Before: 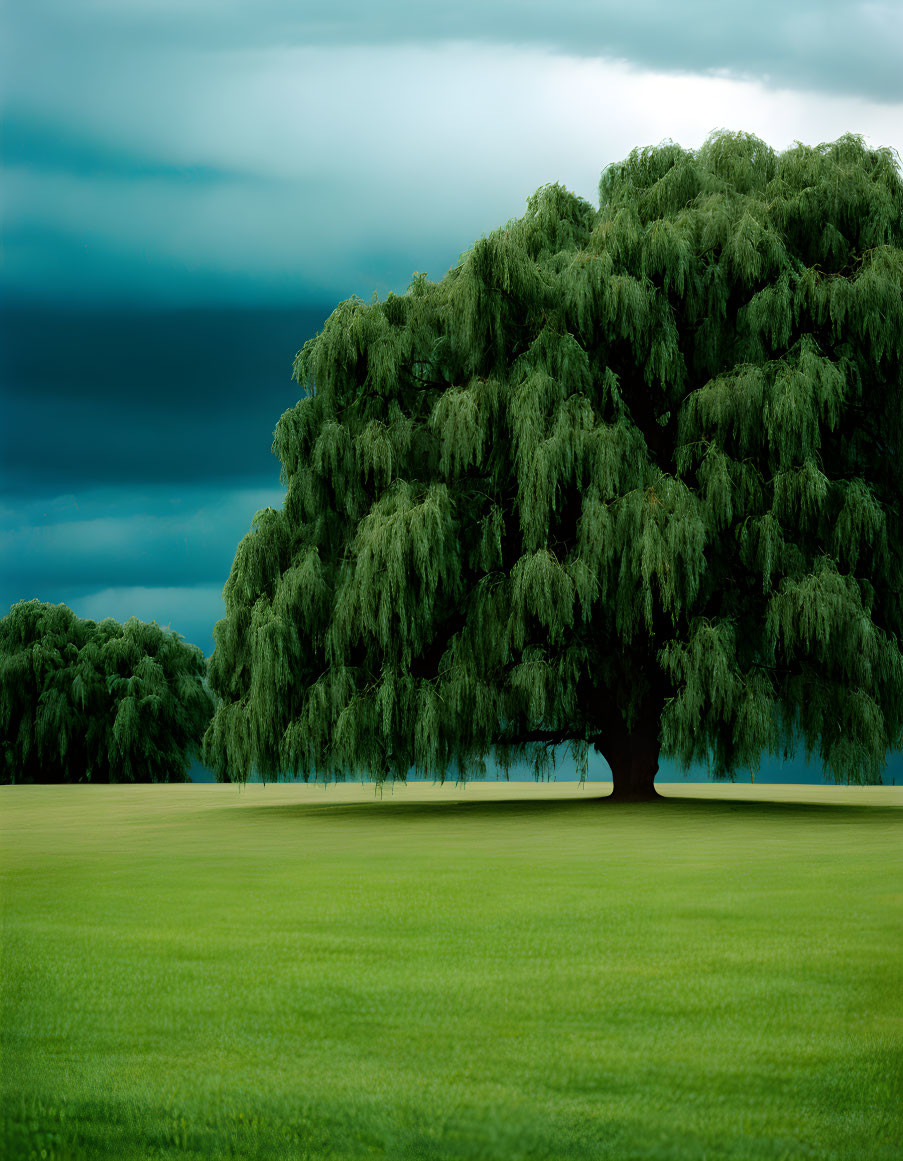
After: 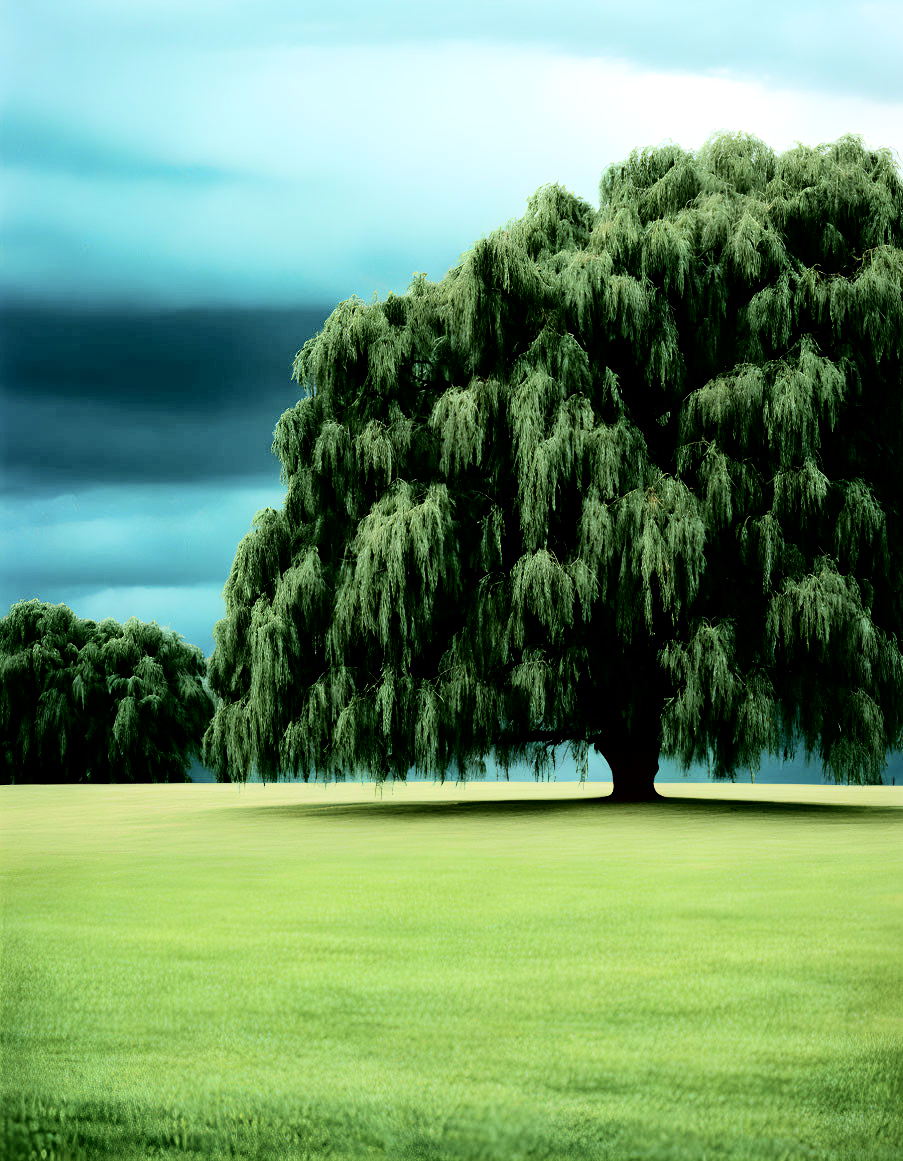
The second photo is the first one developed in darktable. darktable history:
local contrast: mode bilateral grid, contrast 20, coarseness 51, detail 127%, midtone range 0.2
tone curve: curves: ch0 [(0, 0) (0.004, 0) (0.133, 0.071) (0.325, 0.456) (0.832, 0.957) (1, 1)], color space Lab, independent channels, preserve colors none
